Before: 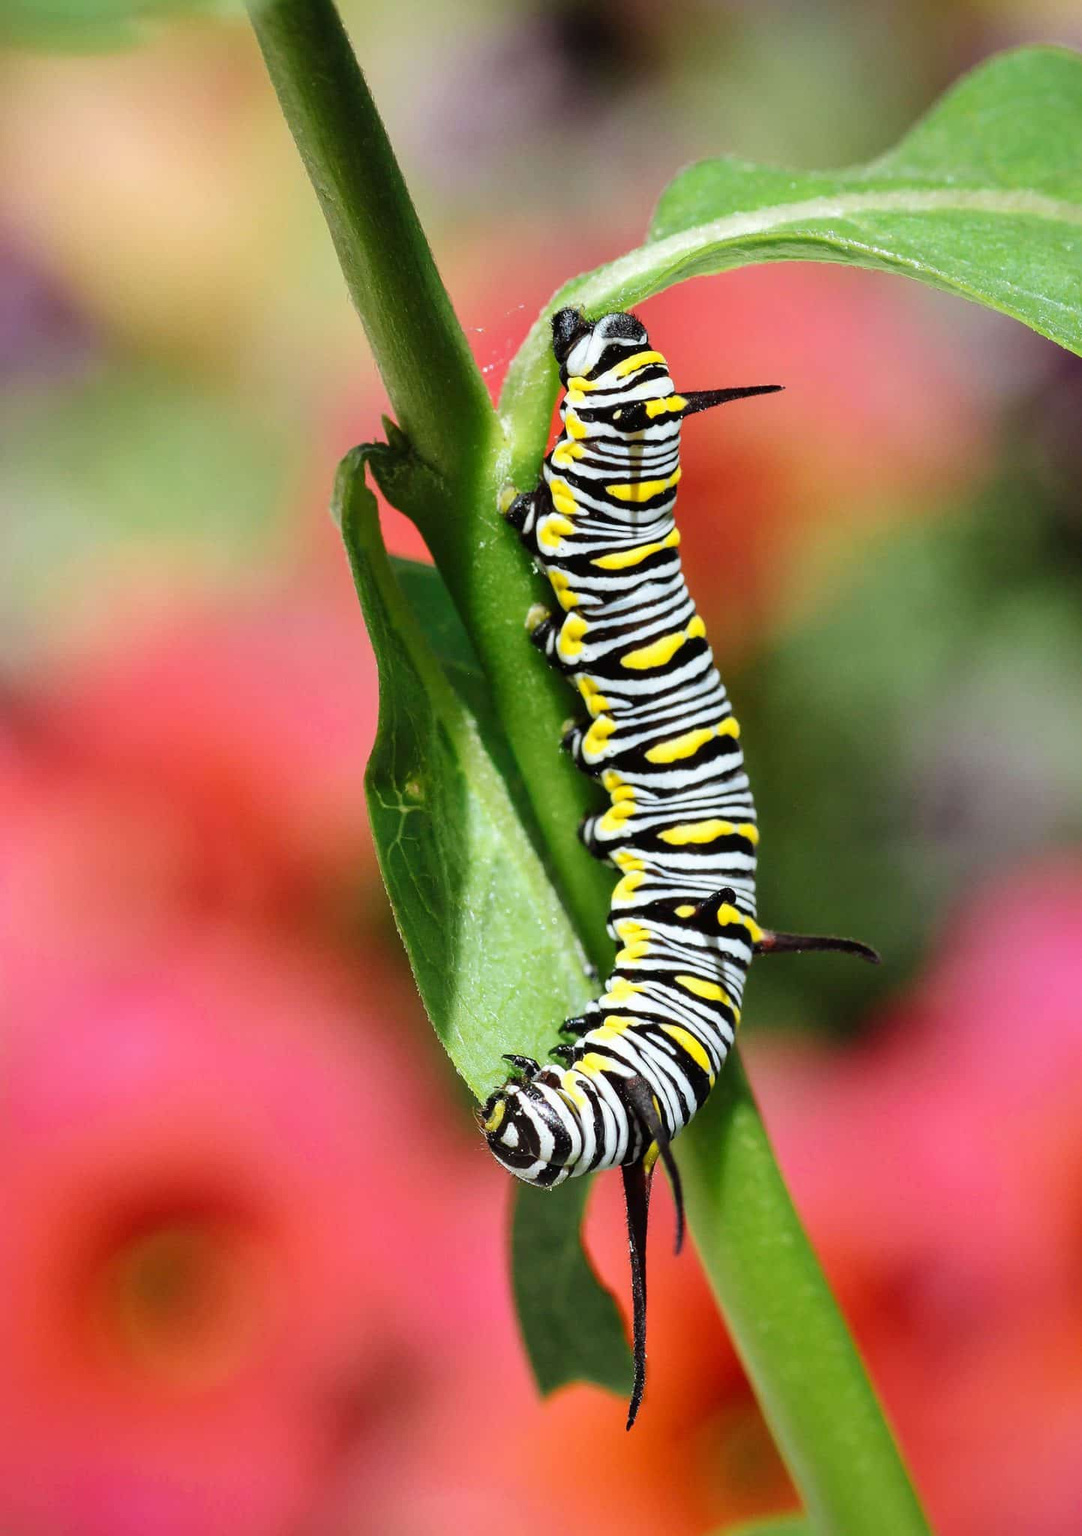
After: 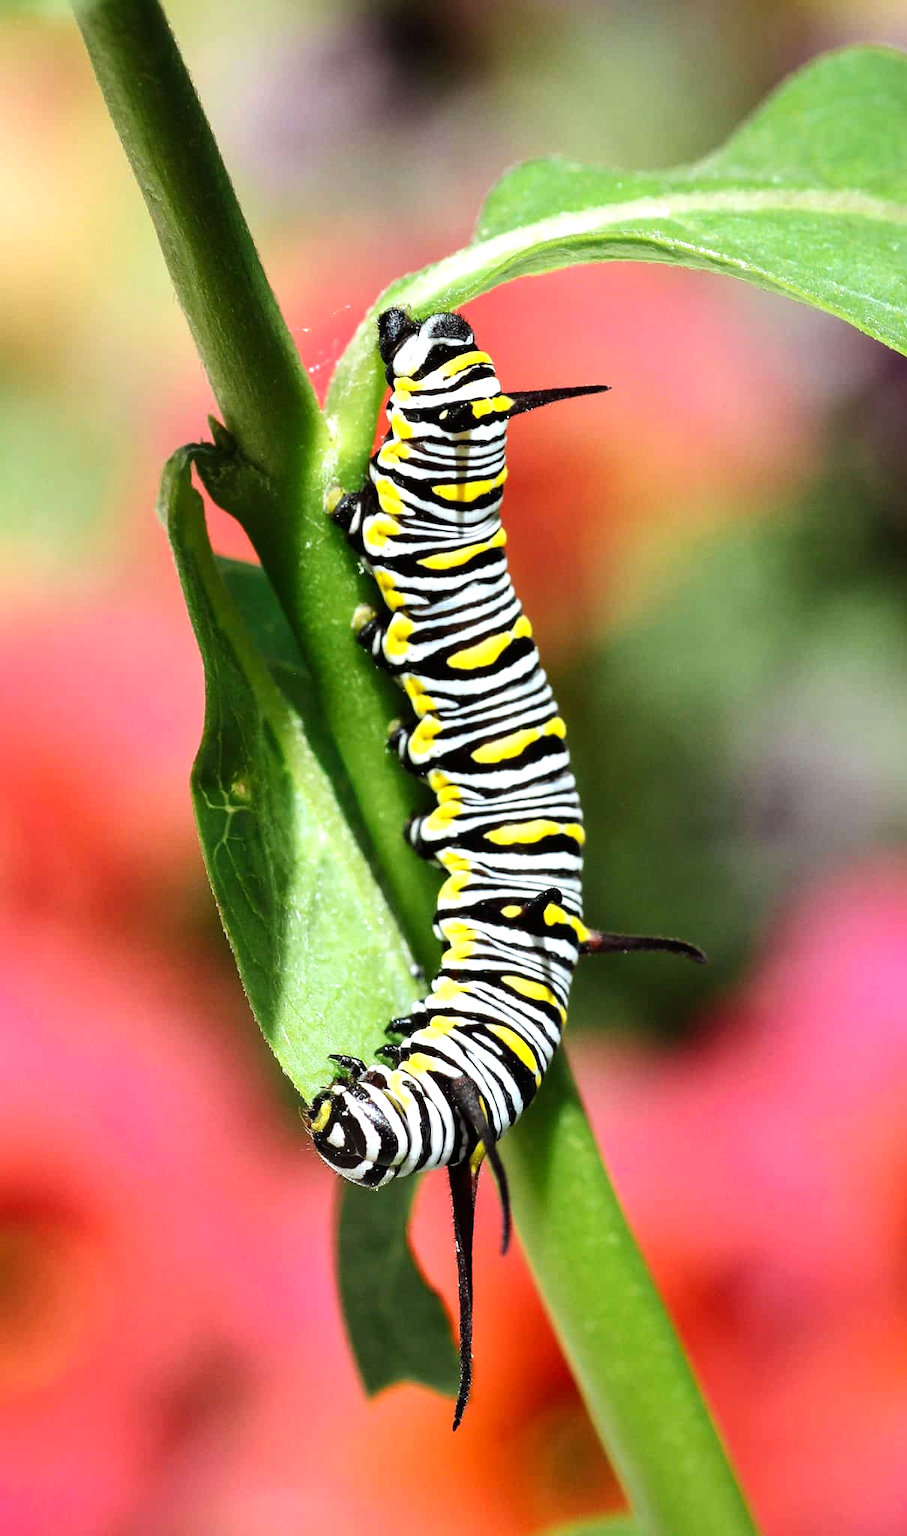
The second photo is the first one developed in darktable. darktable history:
crop: left 16.145%
tone equalizer: -8 EV -0.417 EV, -7 EV -0.389 EV, -6 EV -0.333 EV, -5 EV -0.222 EV, -3 EV 0.222 EV, -2 EV 0.333 EV, -1 EV 0.389 EV, +0 EV 0.417 EV, edges refinement/feathering 500, mask exposure compensation -1.57 EV, preserve details no
exposure: black level correction 0.001, exposure 0.14 EV, compensate highlight preservation false
